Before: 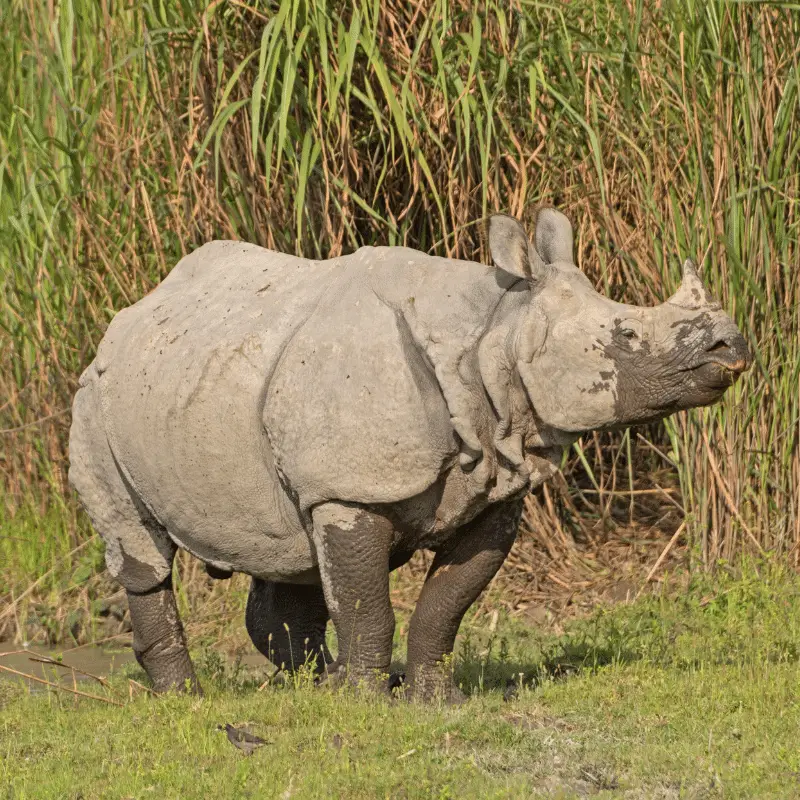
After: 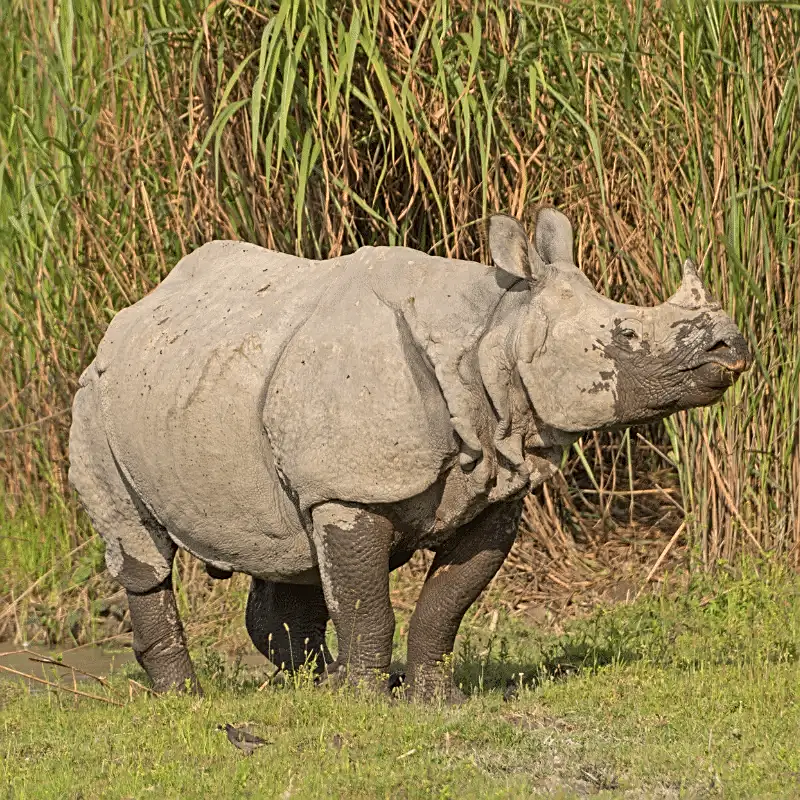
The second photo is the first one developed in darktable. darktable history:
sharpen: on, module defaults
white balance: red 1.009, blue 0.985
